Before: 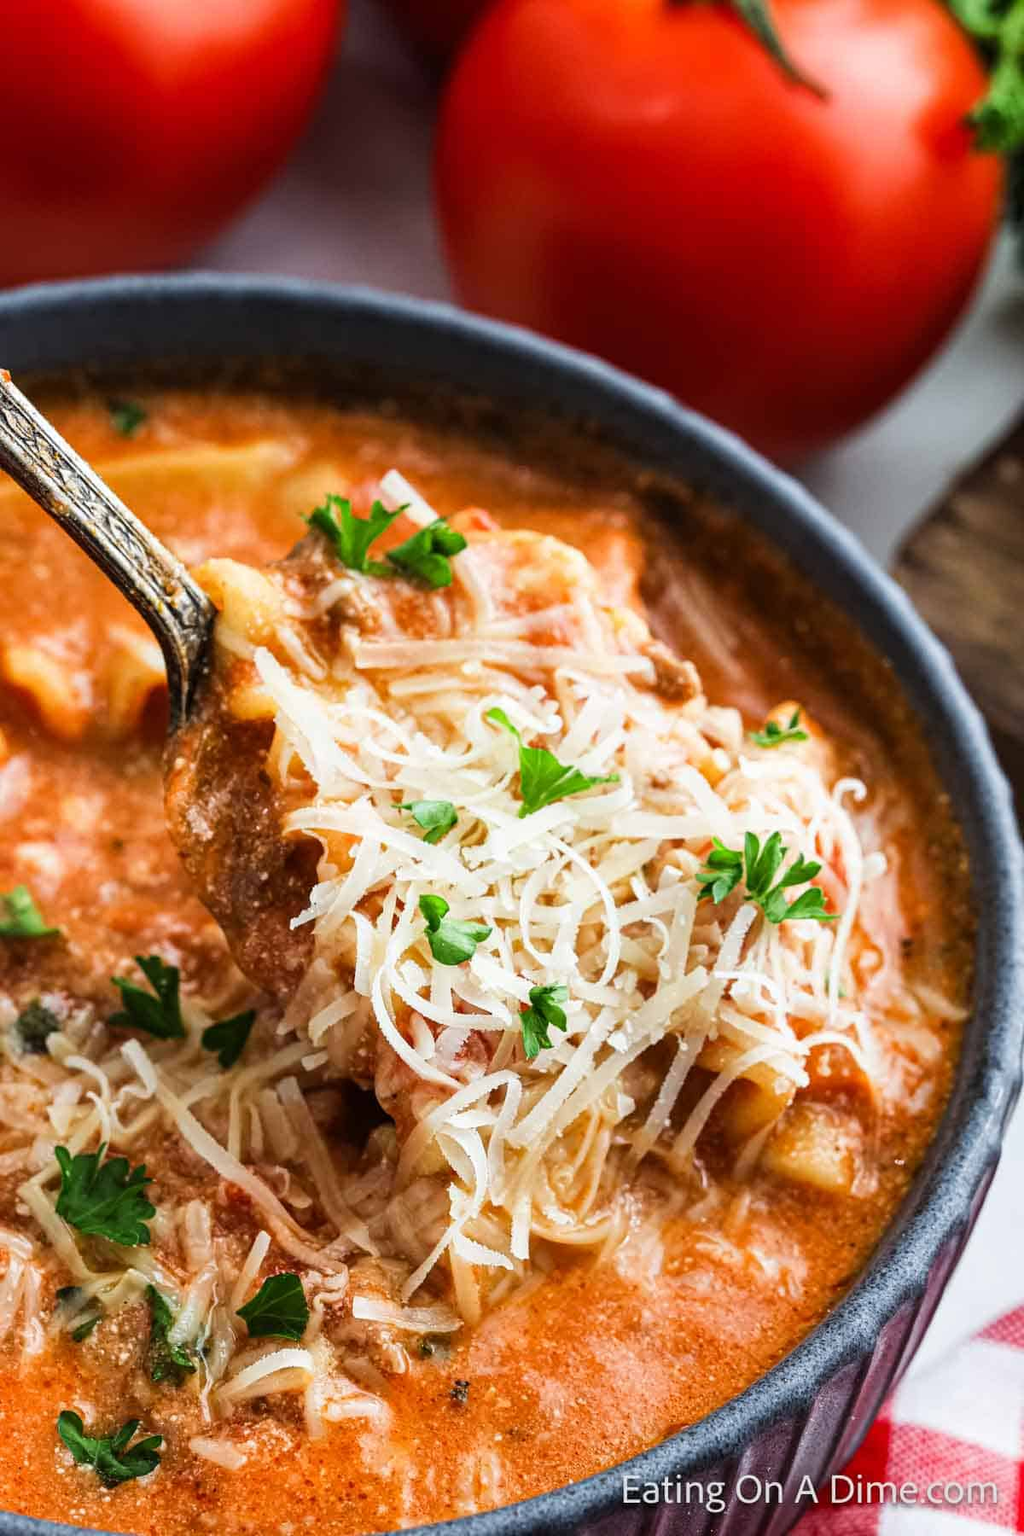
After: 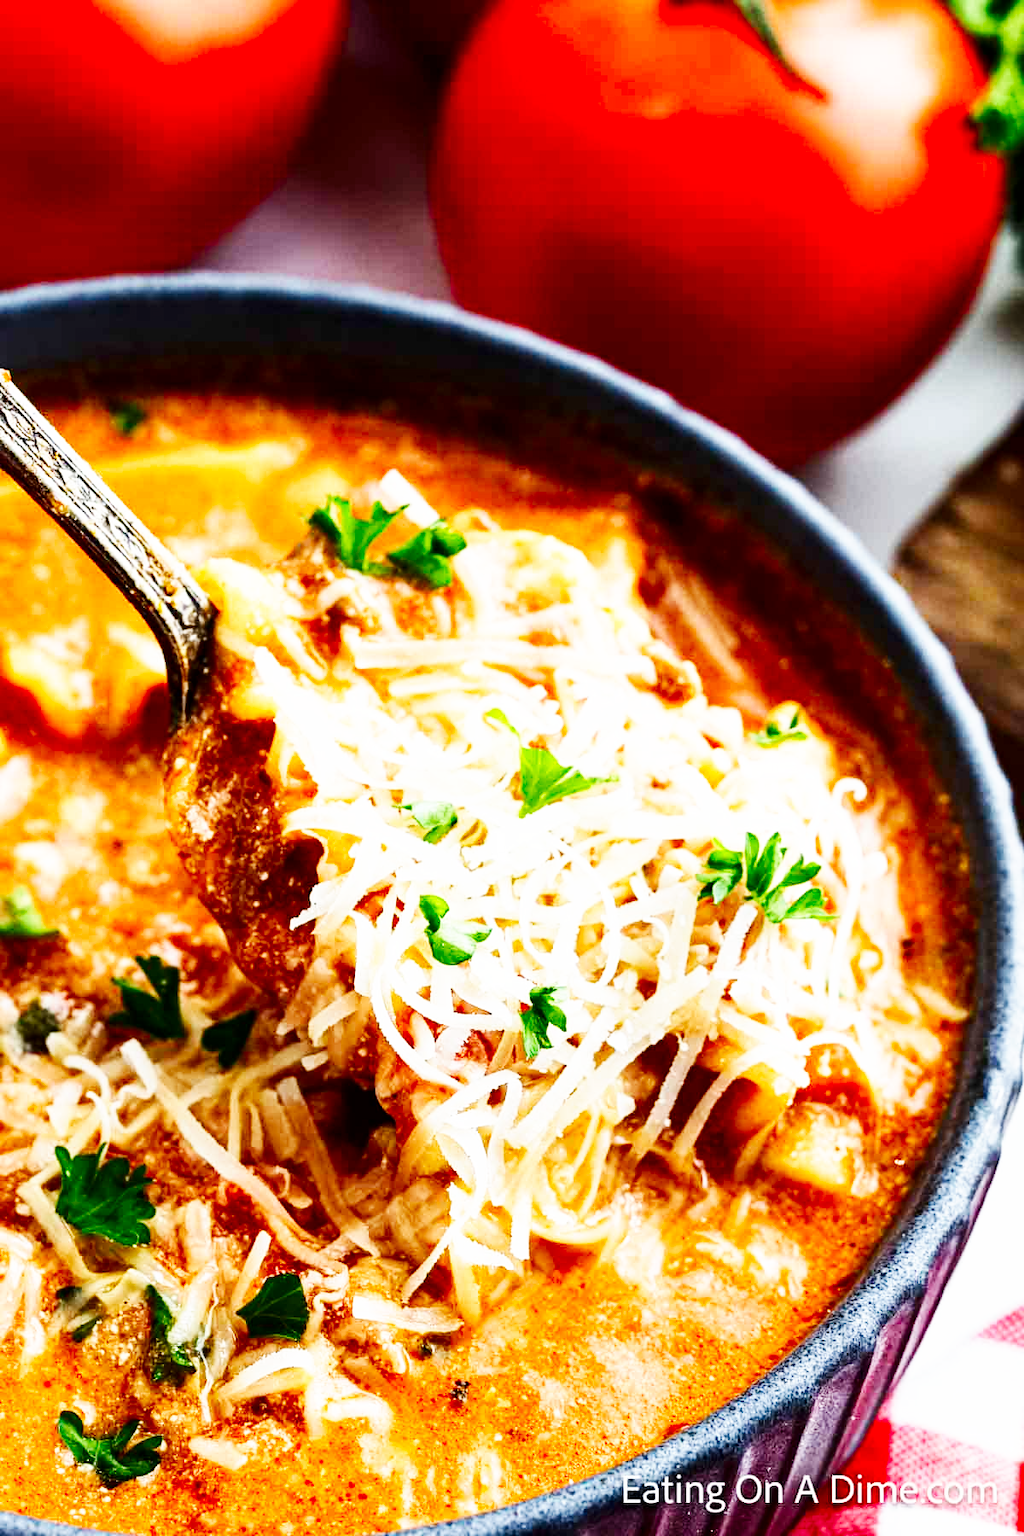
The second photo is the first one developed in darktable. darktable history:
contrast brightness saturation: contrast 0.069, brightness -0.154, saturation 0.108
tone equalizer: edges refinement/feathering 500, mask exposure compensation -1.57 EV, preserve details guided filter
base curve: curves: ch0 [(0, 0) (0.007, 0.004) (0.027, 0.03) (0.046, 0.07) (0.207, 0.54) (0.442, 0.872) (0.673, 0.972) (1, 1)], preserve colors none
